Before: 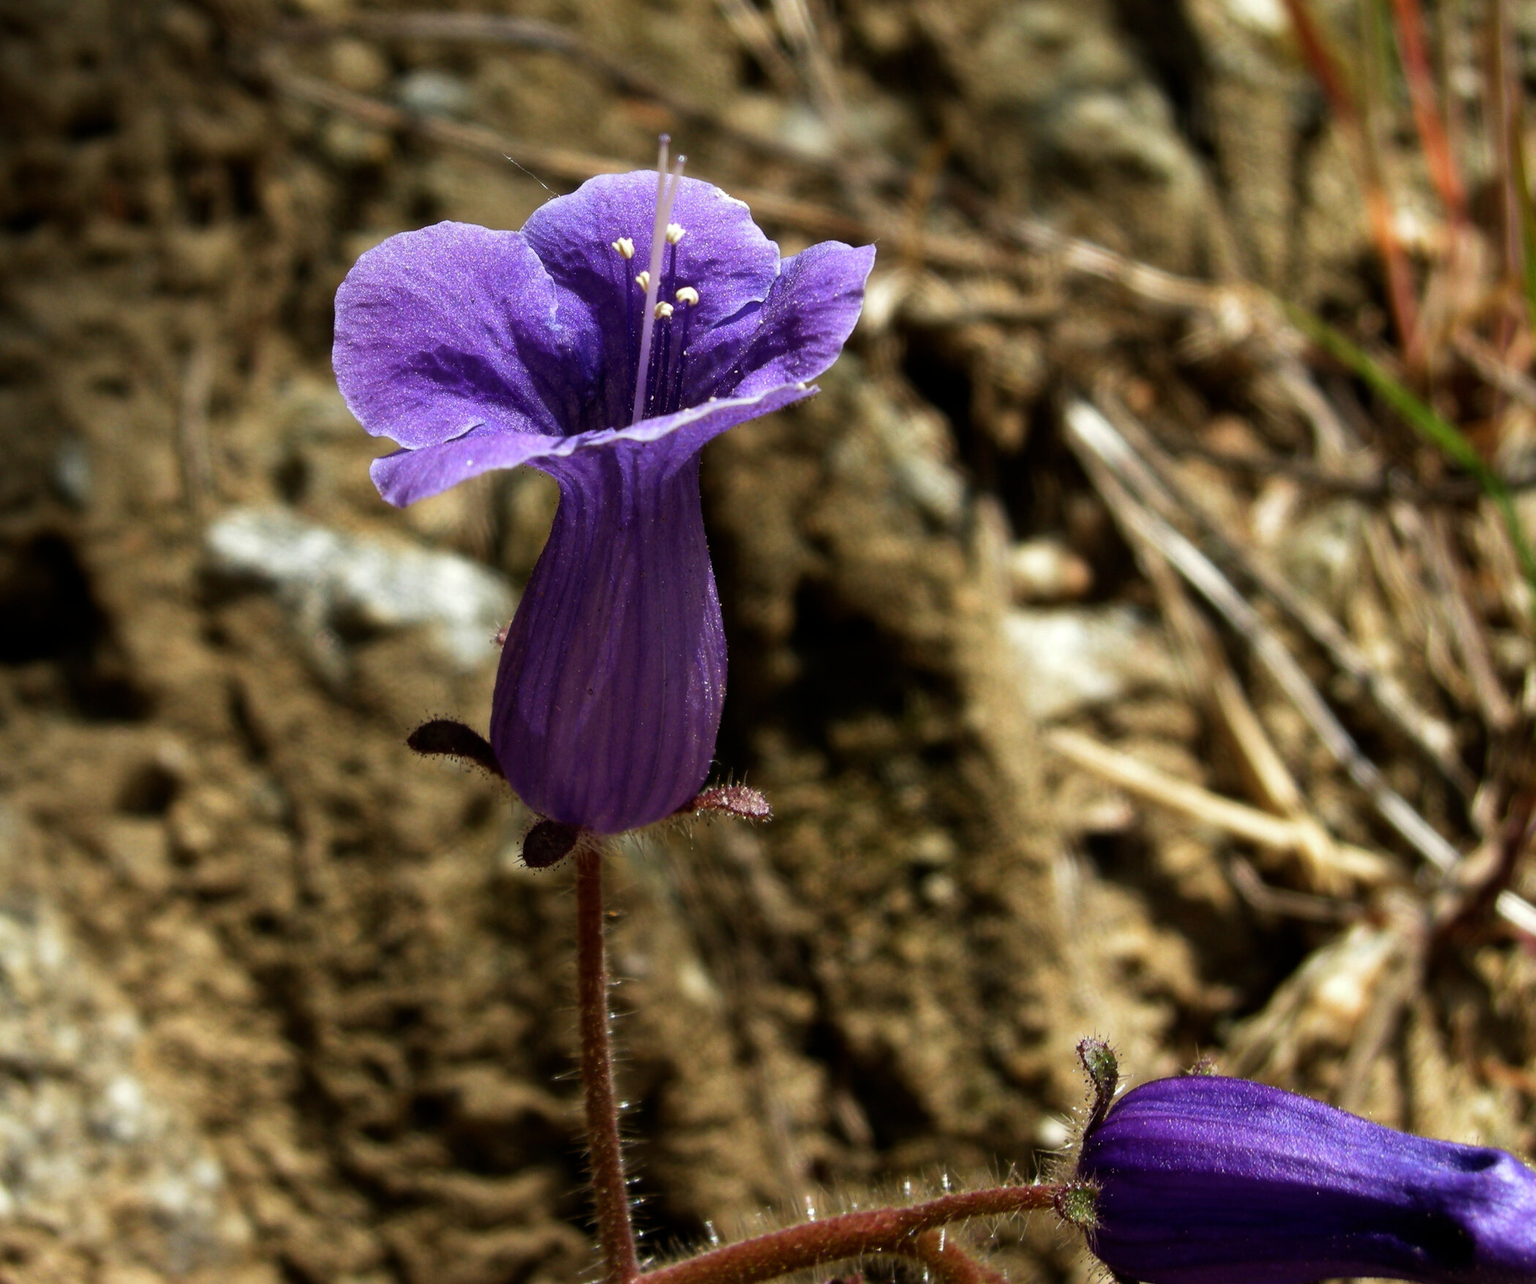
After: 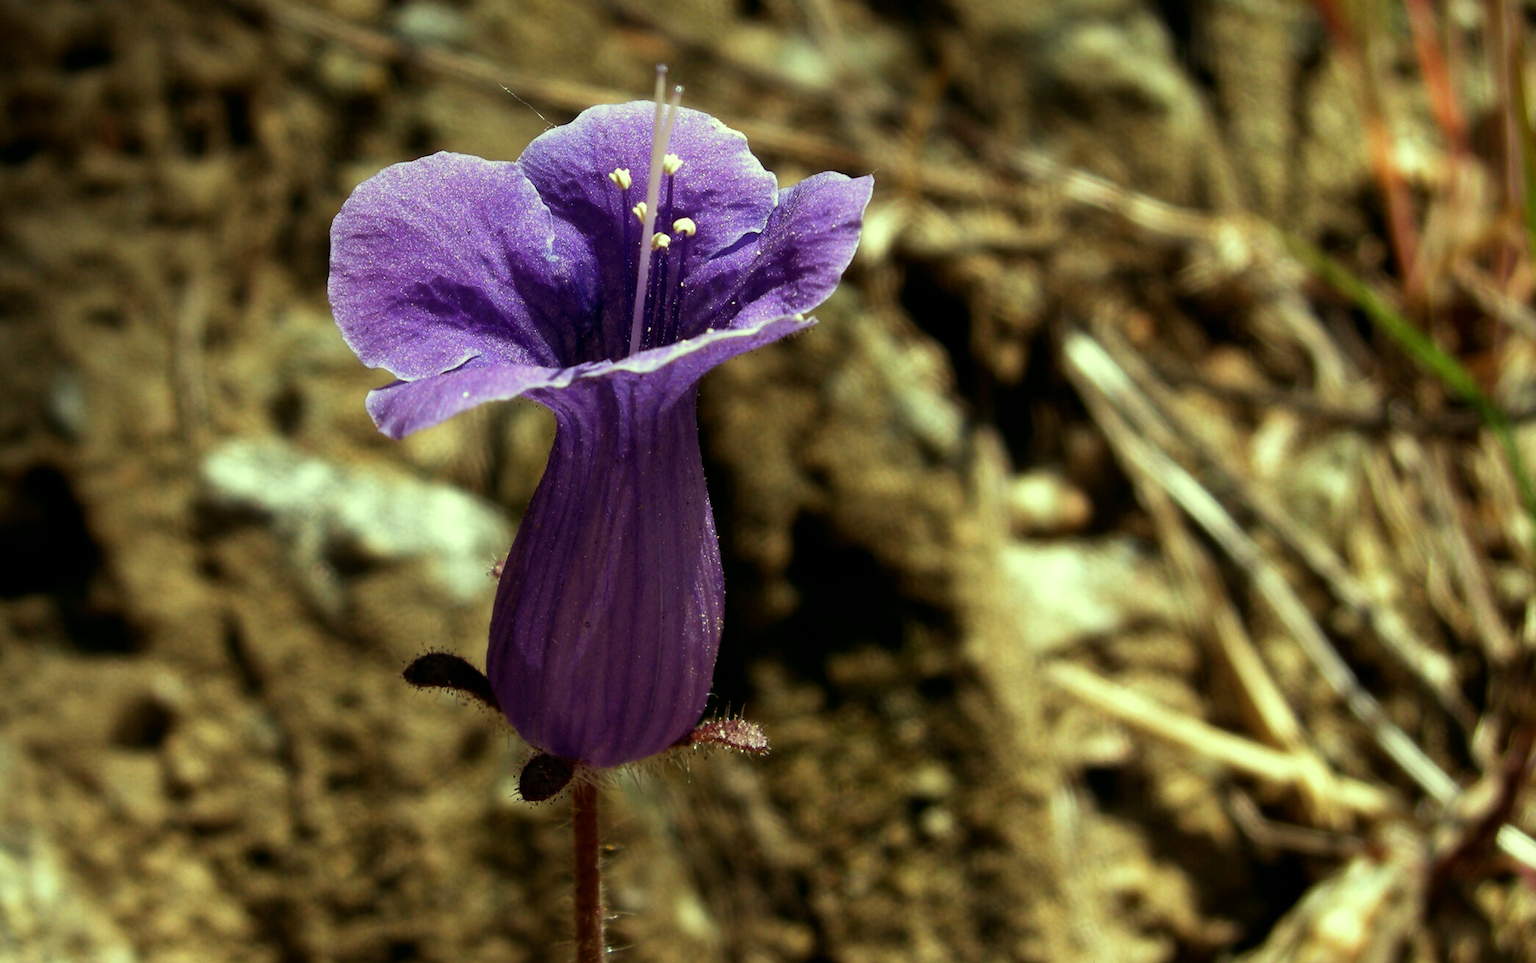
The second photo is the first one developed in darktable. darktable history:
color balance: mode lift, gamma, gain (sRGB), lift [0.997, 0.979, 1.021, 1.011], gamma [1, 1.084, 0.916, 0.998], gain [1, 0.87, 1.13, 1.101], contrast 4.55%, contrast fulcrum 38.24%, output saturation 104.09%
white balance: red 1.138, green 0.996, blue 0.812
exposure: black level correction 0.002, exposure -0.1 EV, compensate highlight preservation false
crop: left 0.387%, top 5.469%, bottom 19.809%
